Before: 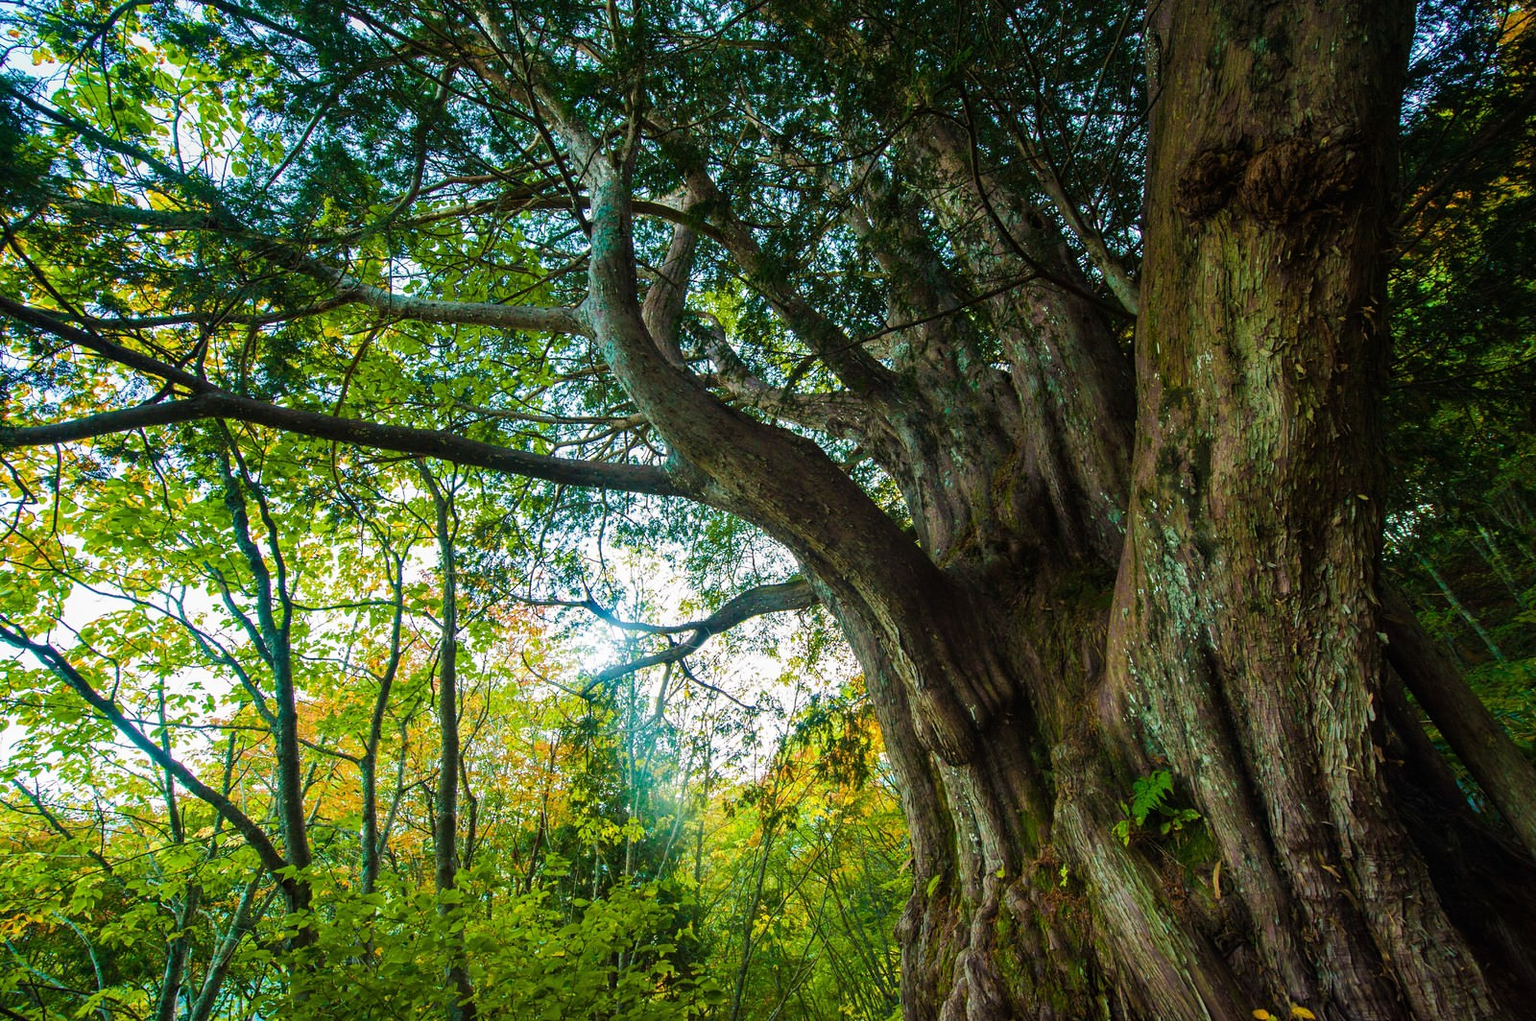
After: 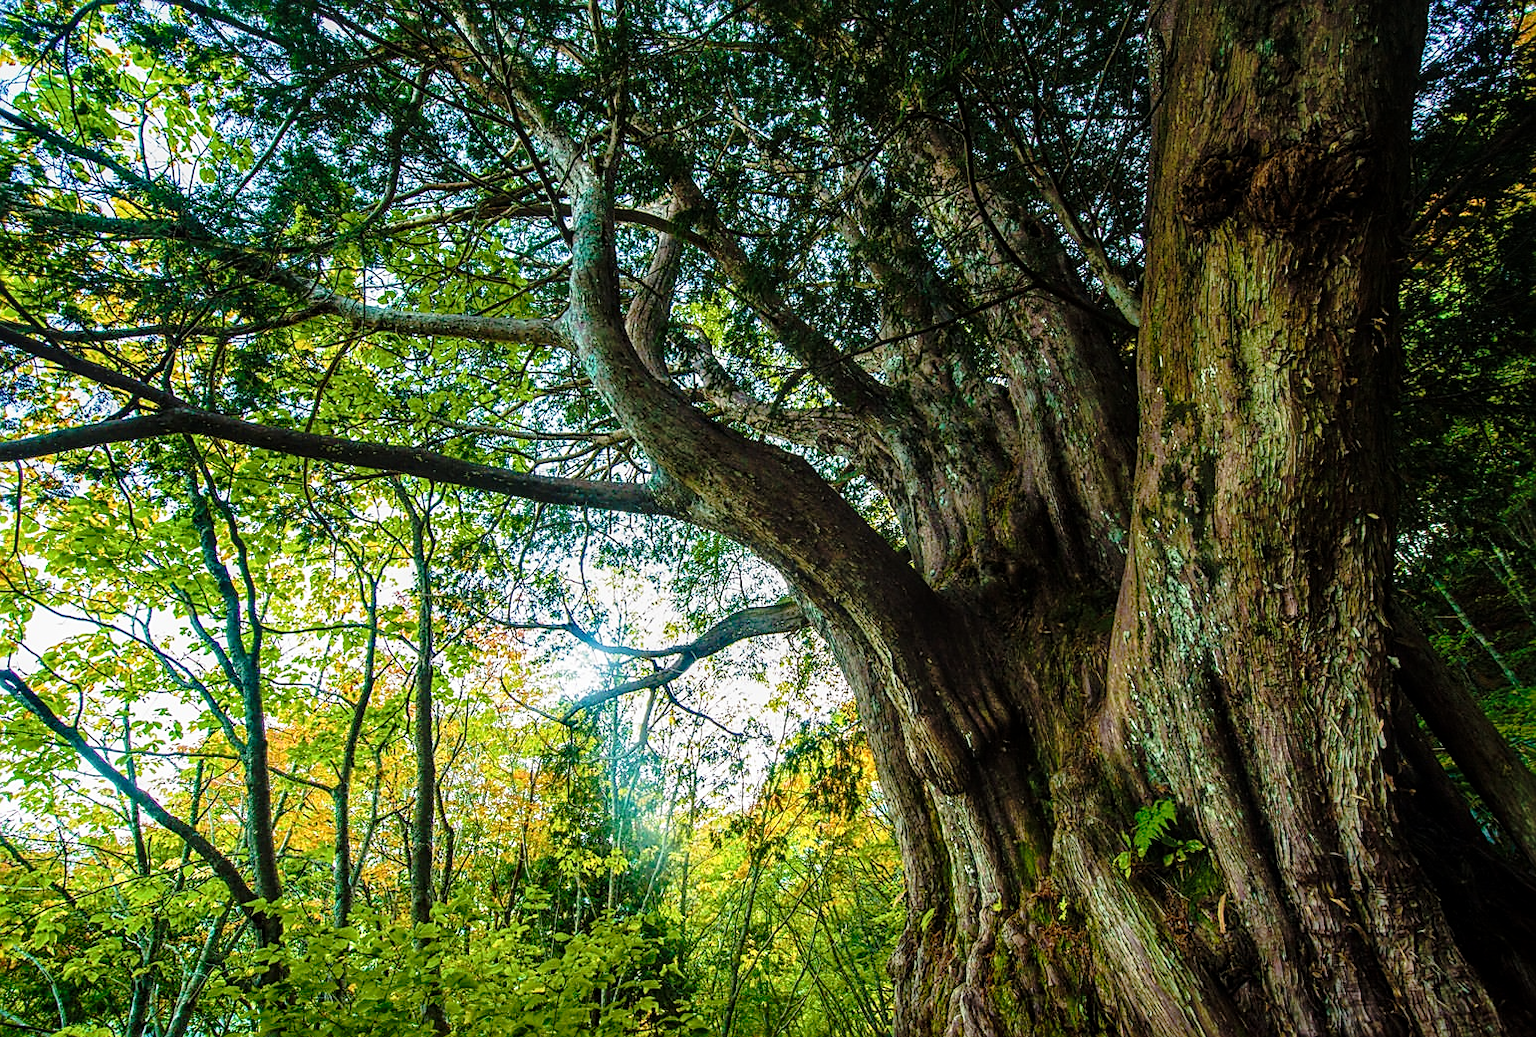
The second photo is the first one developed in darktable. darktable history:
local contrast: detail 130%
sharpen: on, module defaults
crop and rotate: left 2.574%, right 1.051%, bottom 2.066%
tone curve: curves: ch0 [(0, 0.009) (0.105, 0.08) (0.195, 0.18) (0.283, 0.316) (0.384, 0.434) (0.485, 0.531) (0.638, 0.69) (0.81, 0.872) (1, 0.977)]; ch1 [(0, 0) (0.161, 0.092) (0.35, 0.33) (0.379, 0.401) (0.456, 0.469) (0.502, 0.5) (0.525, 0.514) (0.586, 0.604) (0.642, 0.645) (0.858, 0.817) (1, 0.942)]; ch2 [(0, 0) (0.371, 0.362) (0.437, 0.437) (0.48, 0.49) (0.53, 0.515) (0.56, 0.571) (0.622, 0.606) (0.881, 0.795) (1, 0.929)], preserve colors none
